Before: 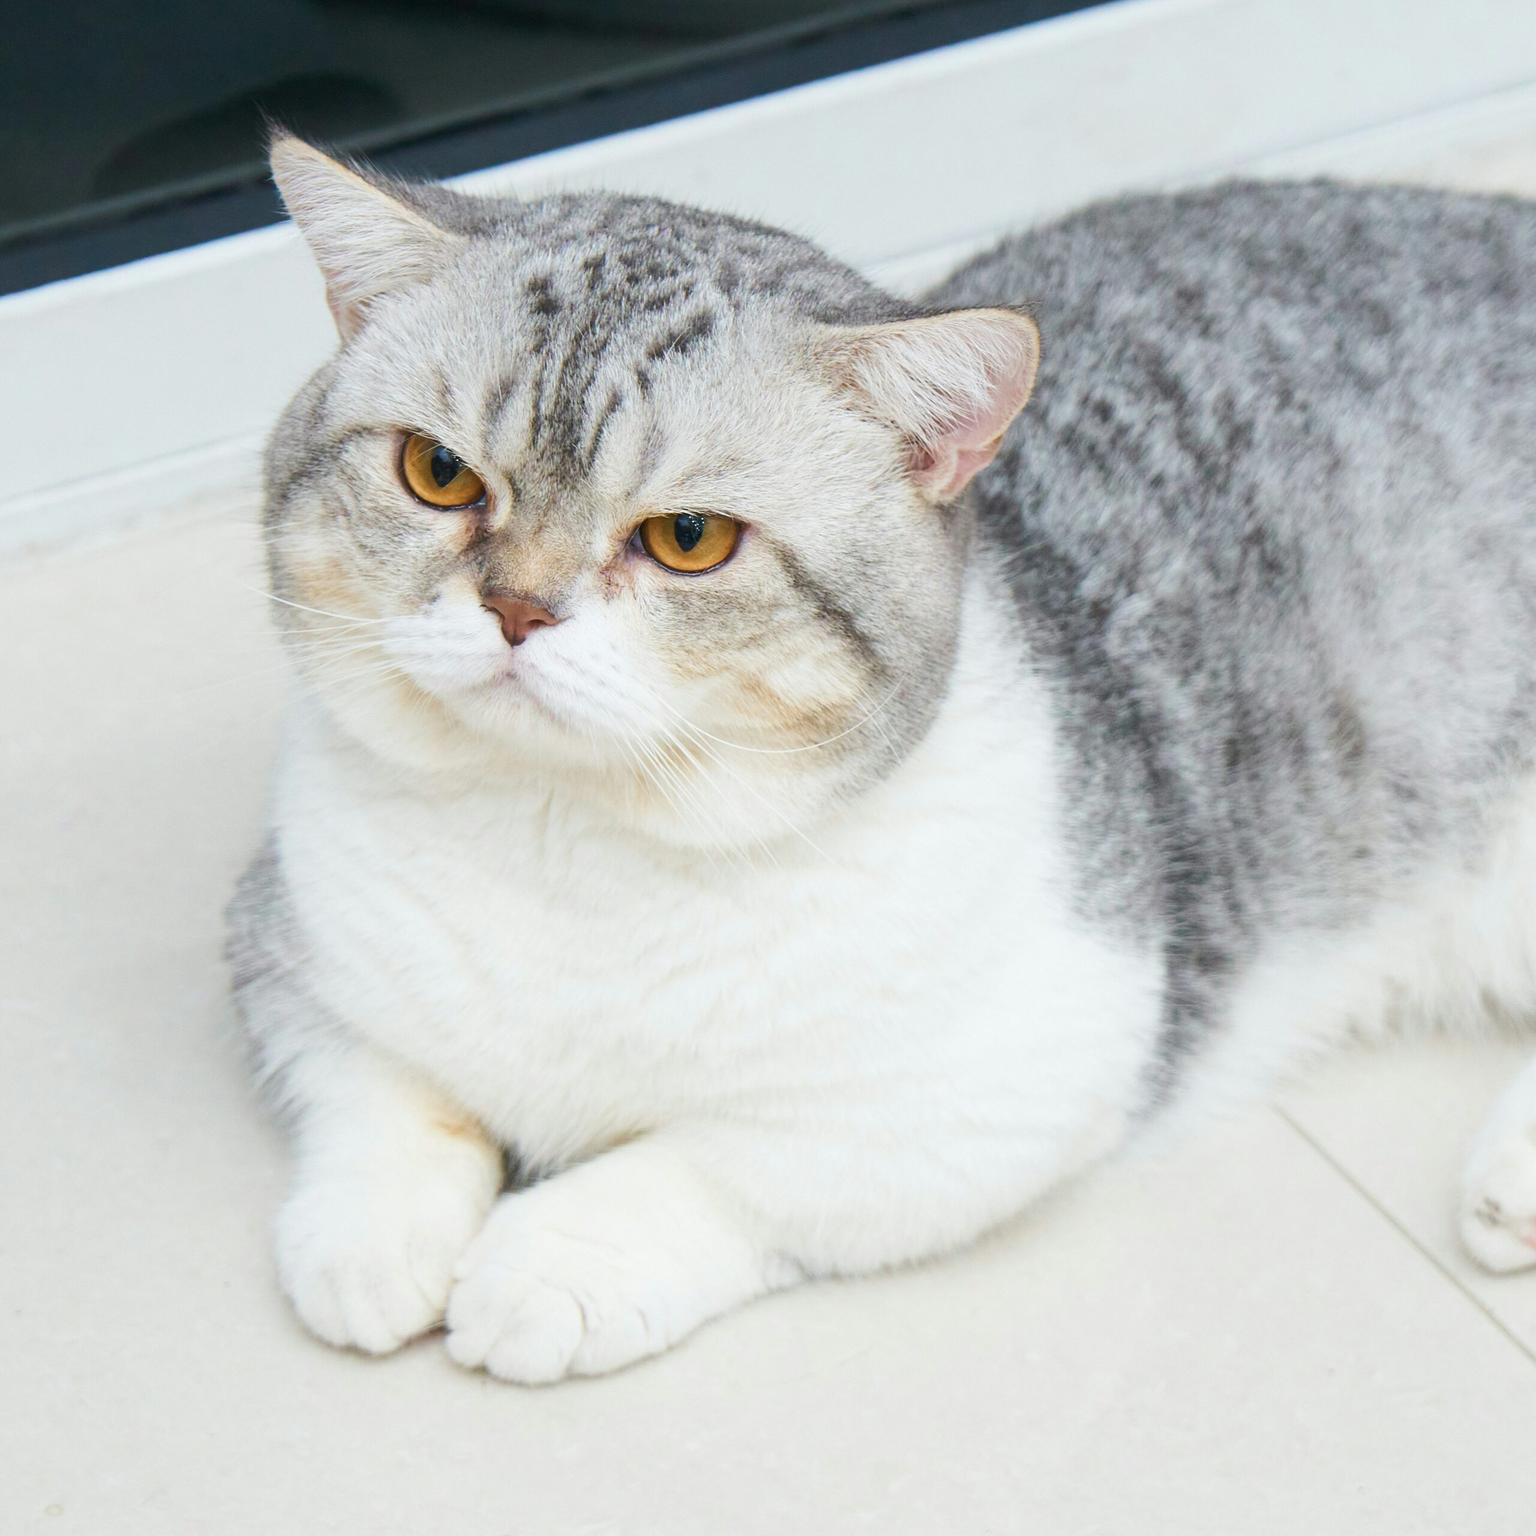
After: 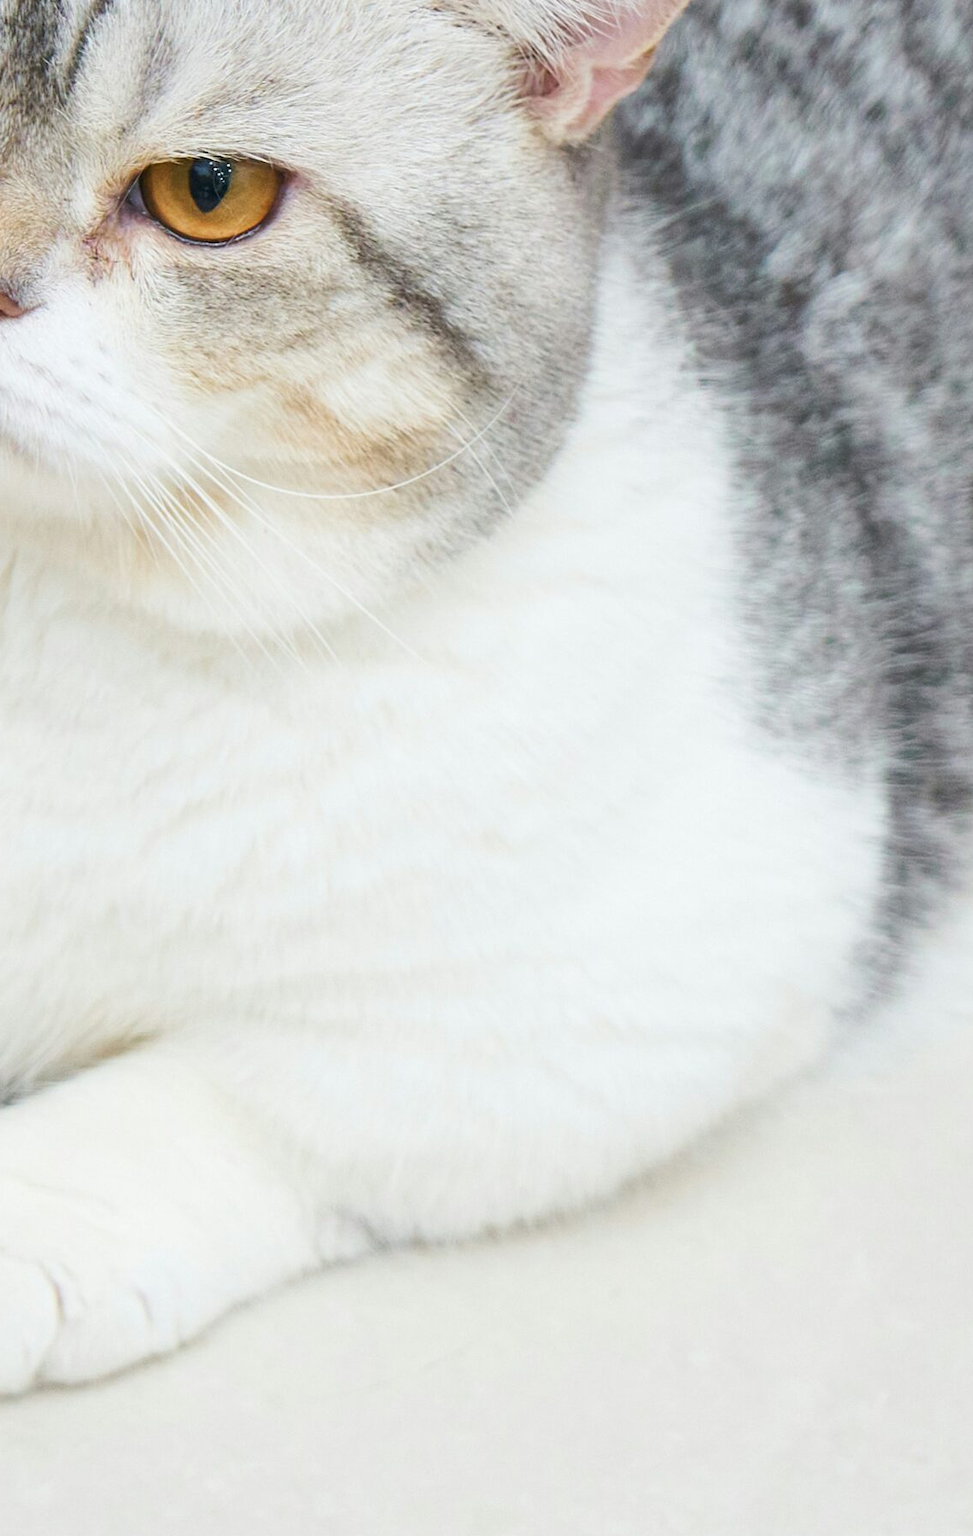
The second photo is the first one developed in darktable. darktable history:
crop: left 35.302%, top 26.237%, right 20.16%, bottom 3.452%
